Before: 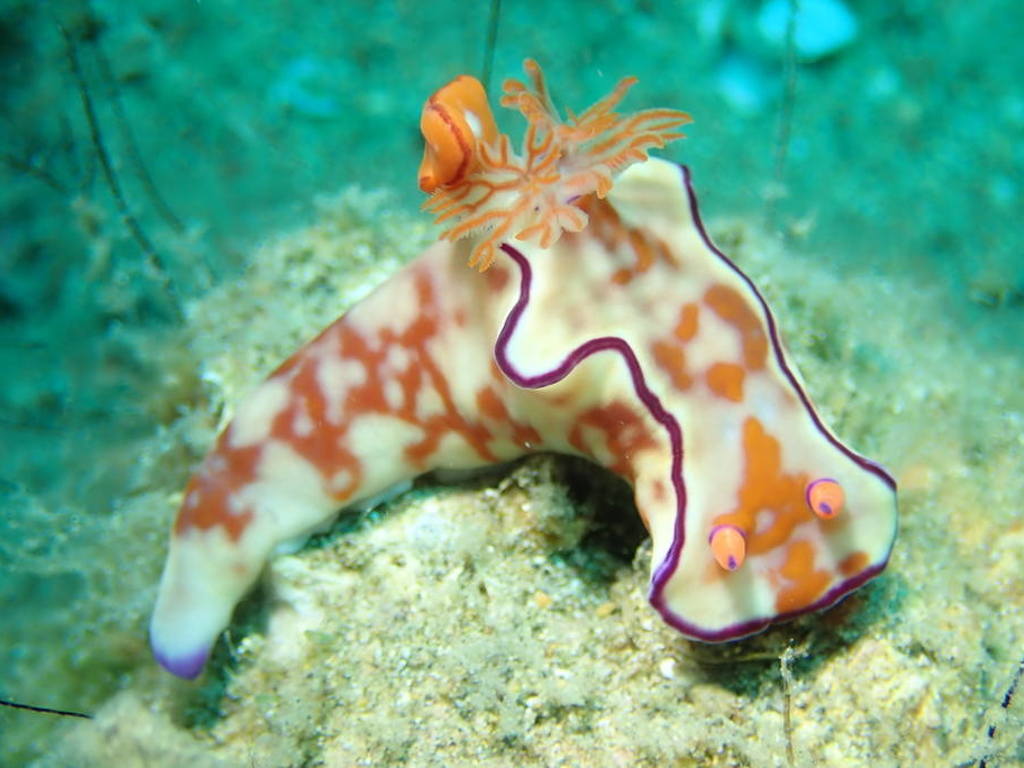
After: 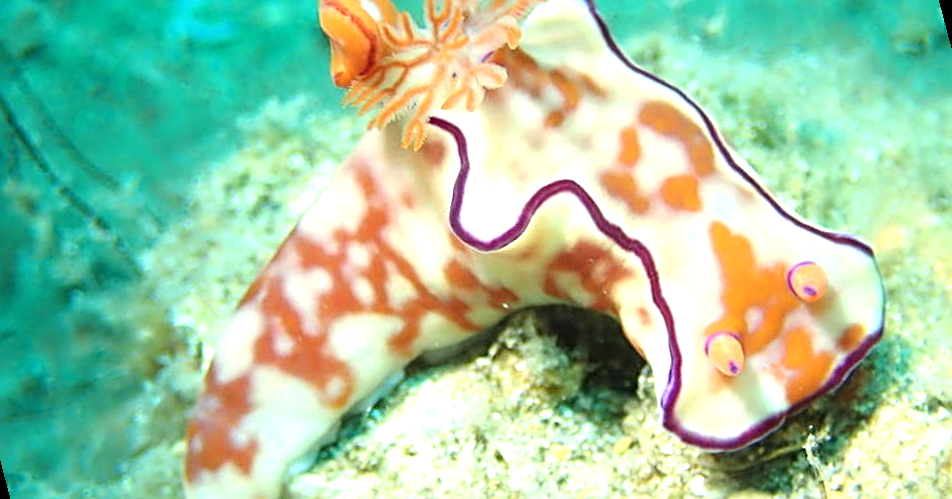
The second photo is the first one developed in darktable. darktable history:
exposure: black level correction 0, exposure 0.7 EV, compensate exposure bias true, compensate highlight preservation false
sharpen: radius 3.119
rotate and perspective: rotation -14.8°, crop left 0.1, crop right 0.903, crop top 0.25, crop bottom 0.748
